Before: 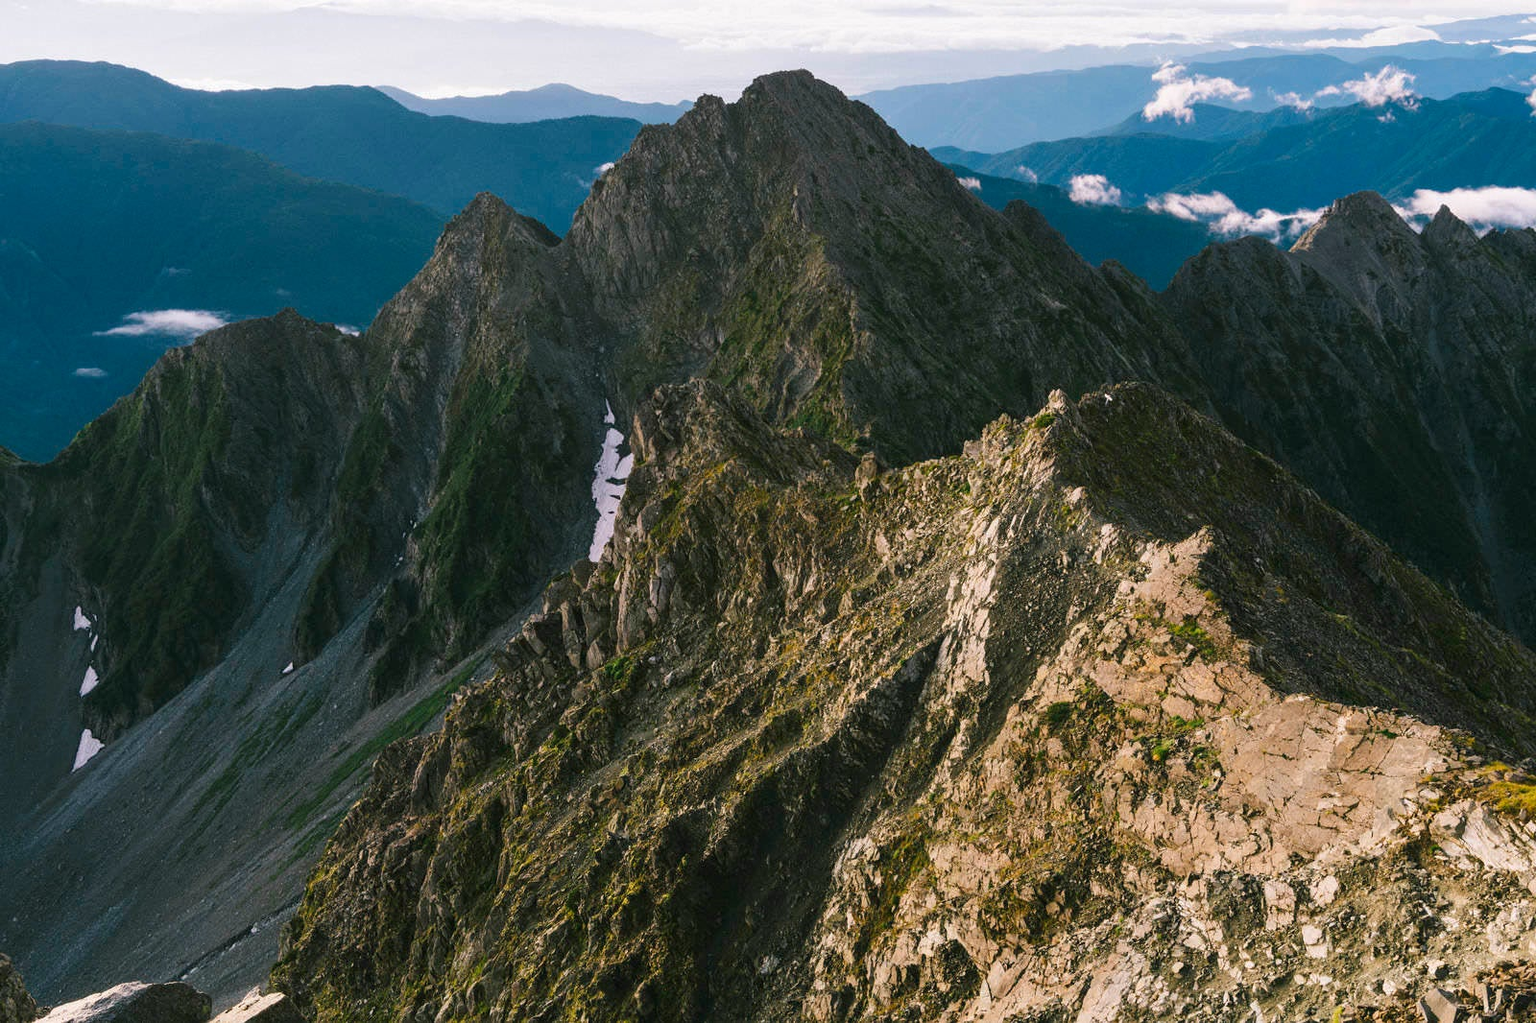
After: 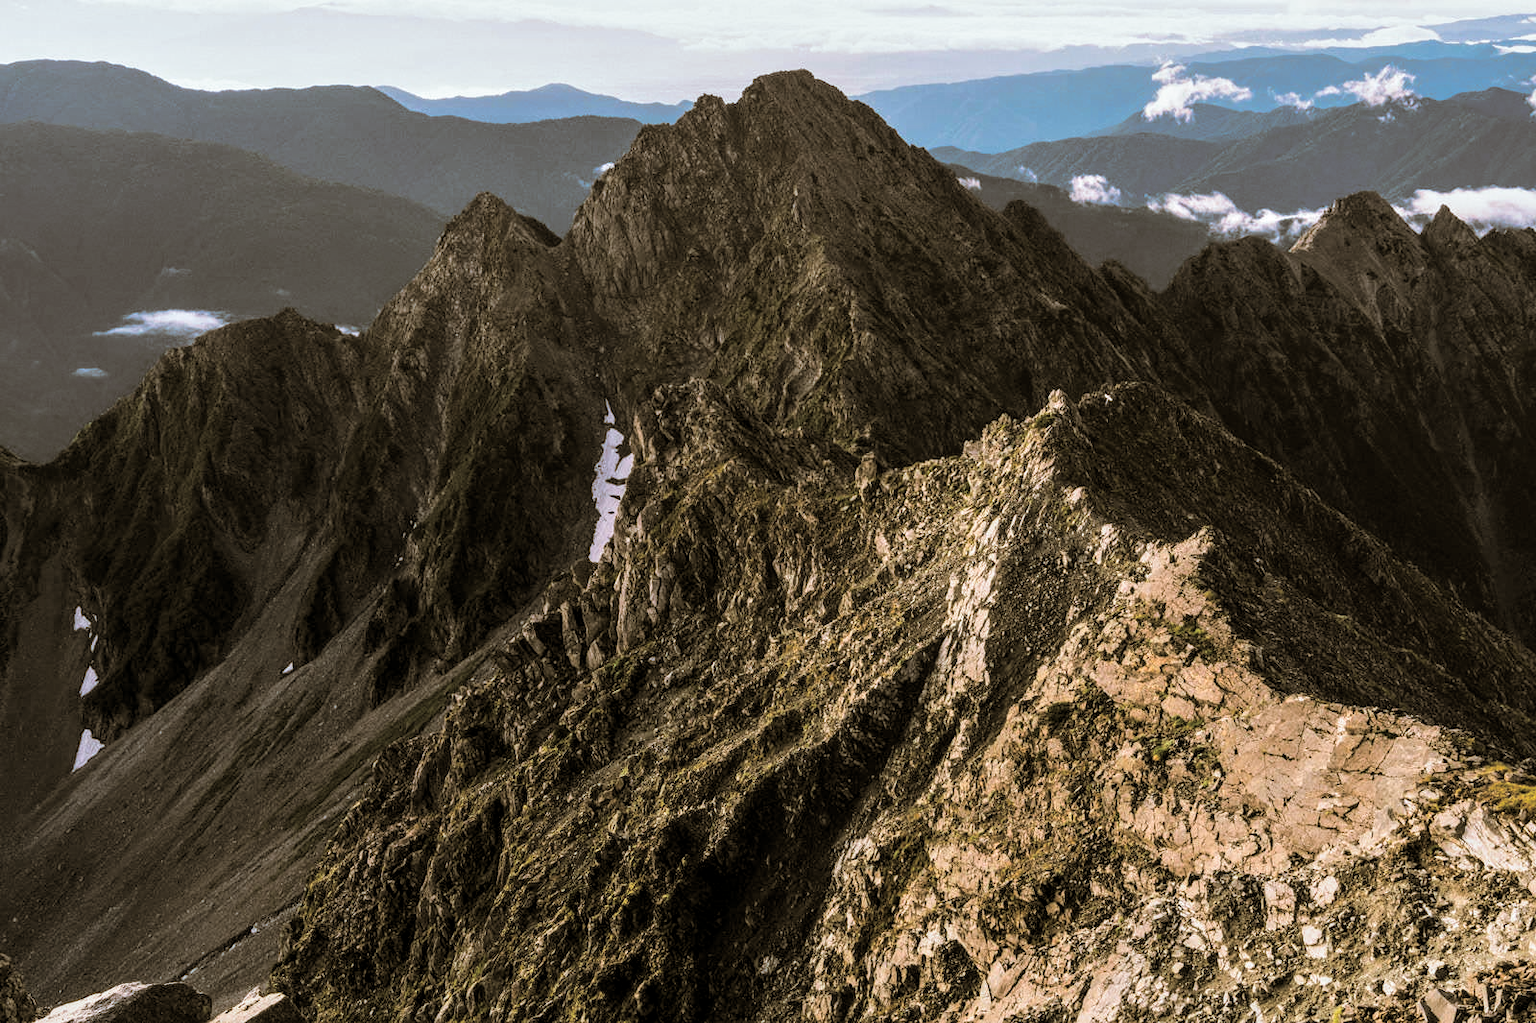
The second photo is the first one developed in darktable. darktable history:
shadows and highlights: shadows -10, white point adjustment 1.5, highlights 10
local contrast: on, module defaults
split-toning: shadows › hue 37.98°, highlights › hue 185.58°, balance -55.261
filmic rgb: black relative exposure -12.8 EV, white relative exposure 2.8 EV, threshold 3 EV, target black luminance 0%, hardness 8.54, latitude 70.41%, contrast 1.133, shadows ↔ highlights balance -0.395%, color science v4 (2020), enable highlight reconstruction true
